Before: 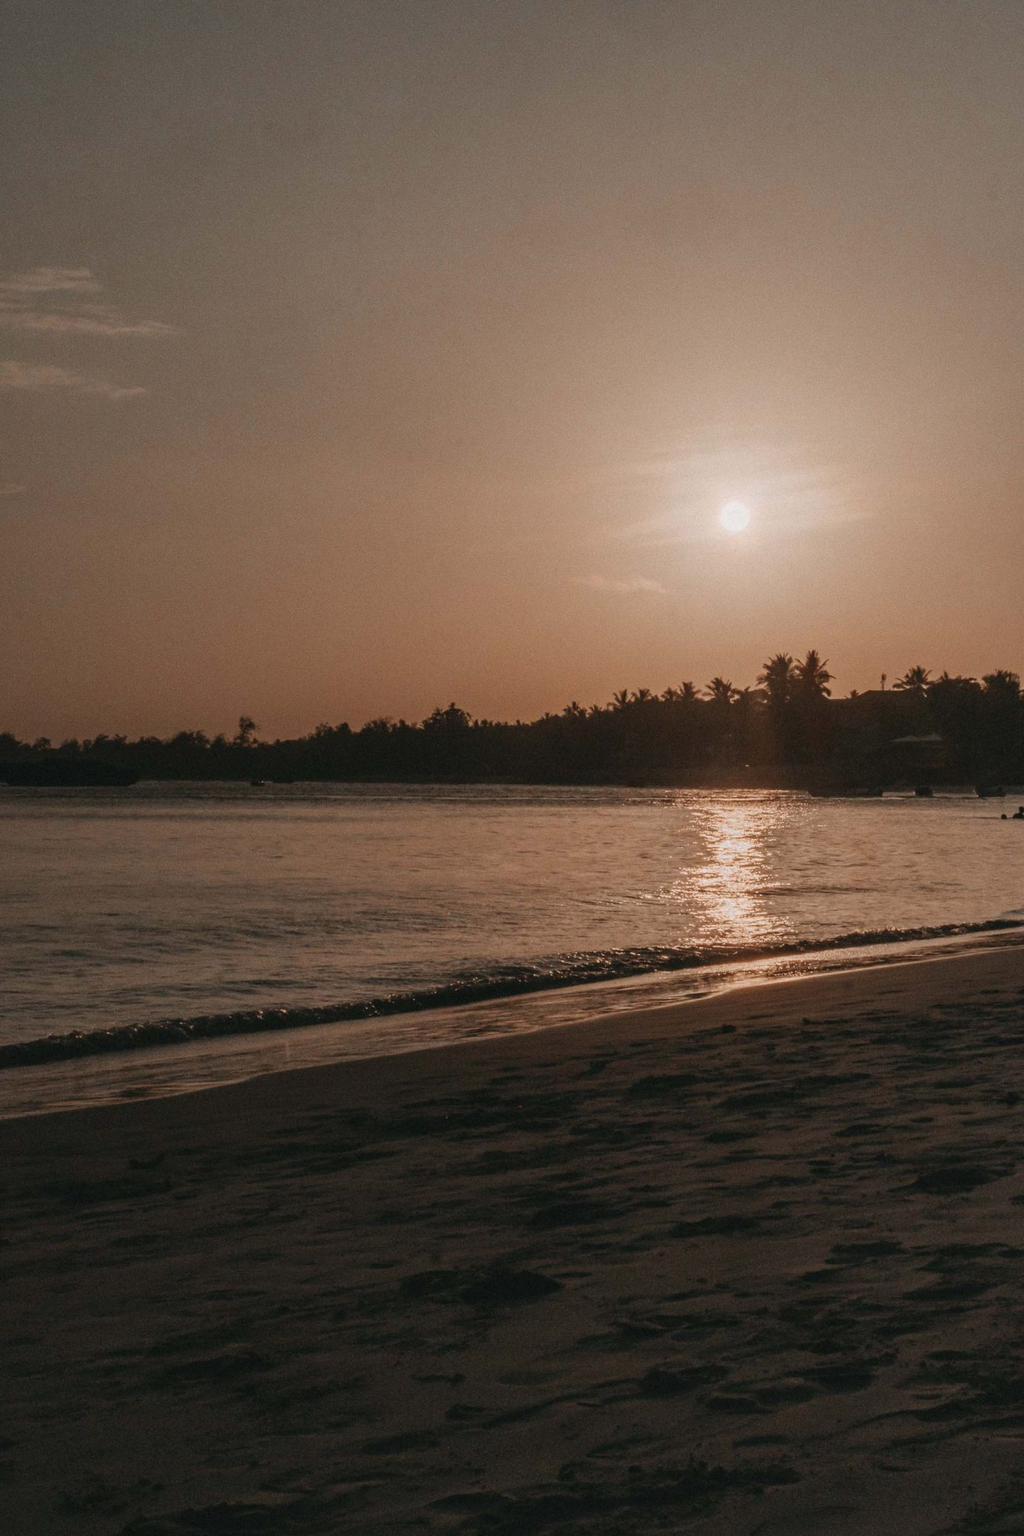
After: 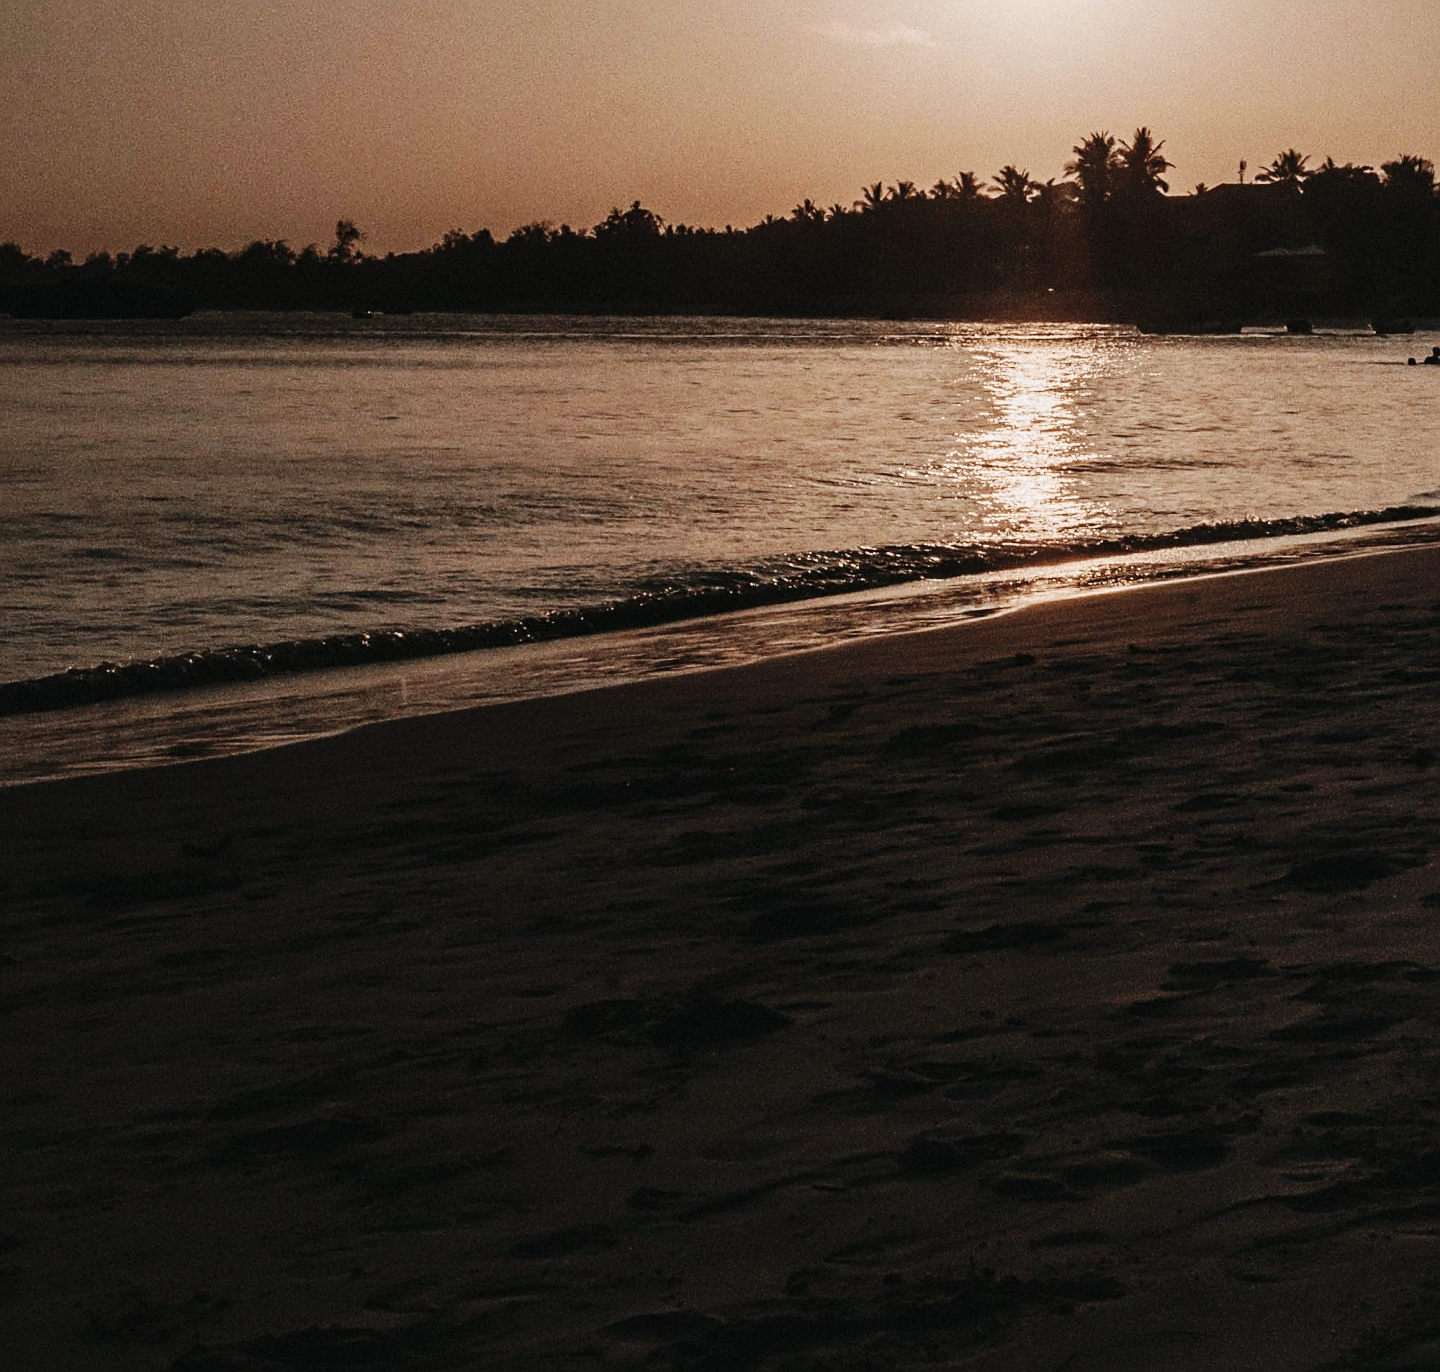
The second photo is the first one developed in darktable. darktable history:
sharpen: on, module defaults
base curve: curves: ch0 [(0, 0) (0.036, 0.025) (0.121, 0.166) (0.206, 0.329) (0.605, 0.79) (1, 1)], preserve colors none
crop and rotate: top 36.435%
contrast brightness saturation: contrast 0.1, saturation -0.3
